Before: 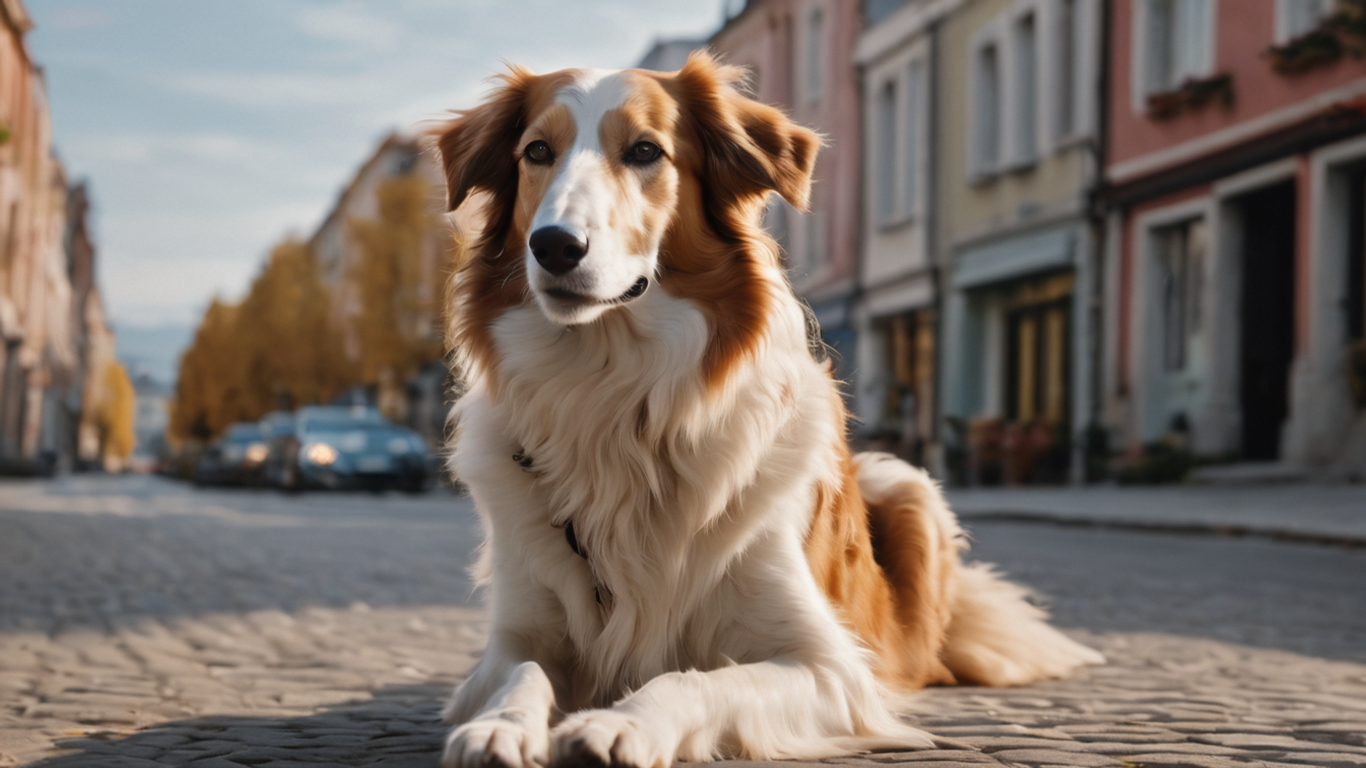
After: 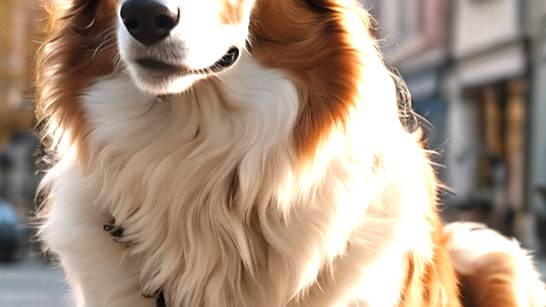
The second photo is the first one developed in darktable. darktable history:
local contrast: highlights 100%, shadows 100%, detail 120%, midtone range 0.2
exposure: black level correction 0, exposure 0.95 EV, compensate exposure bias true, compensate highlight preservation false
crop: left 30%, top 30%, right 30%, bottom 30%
sharpen: on, module defaults
